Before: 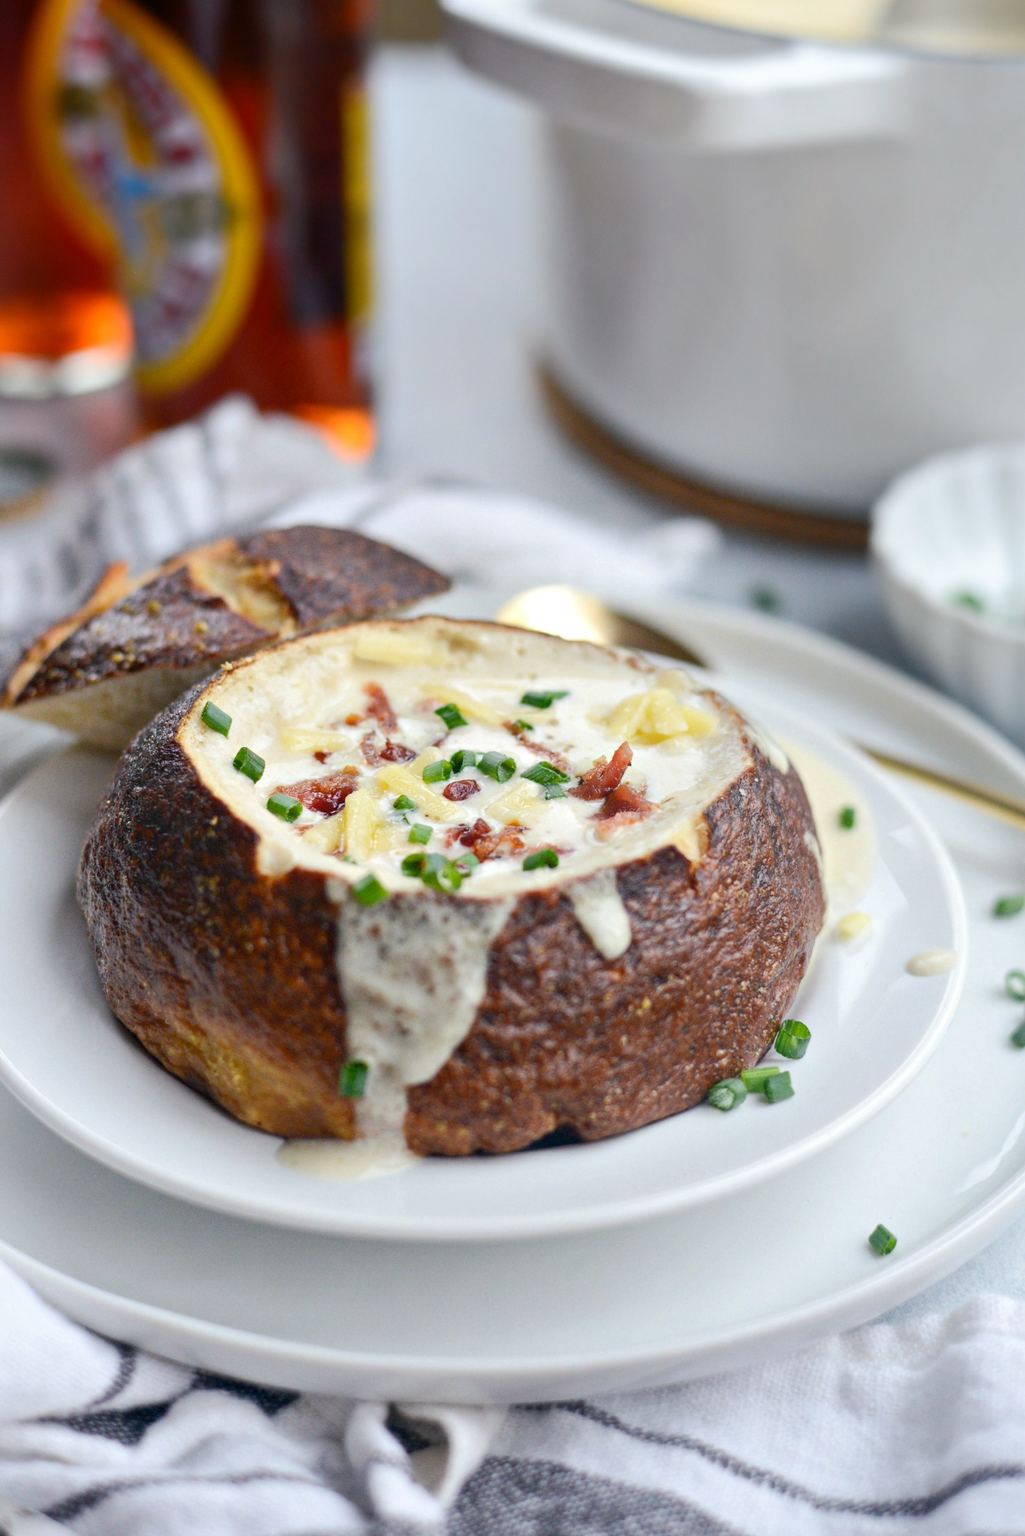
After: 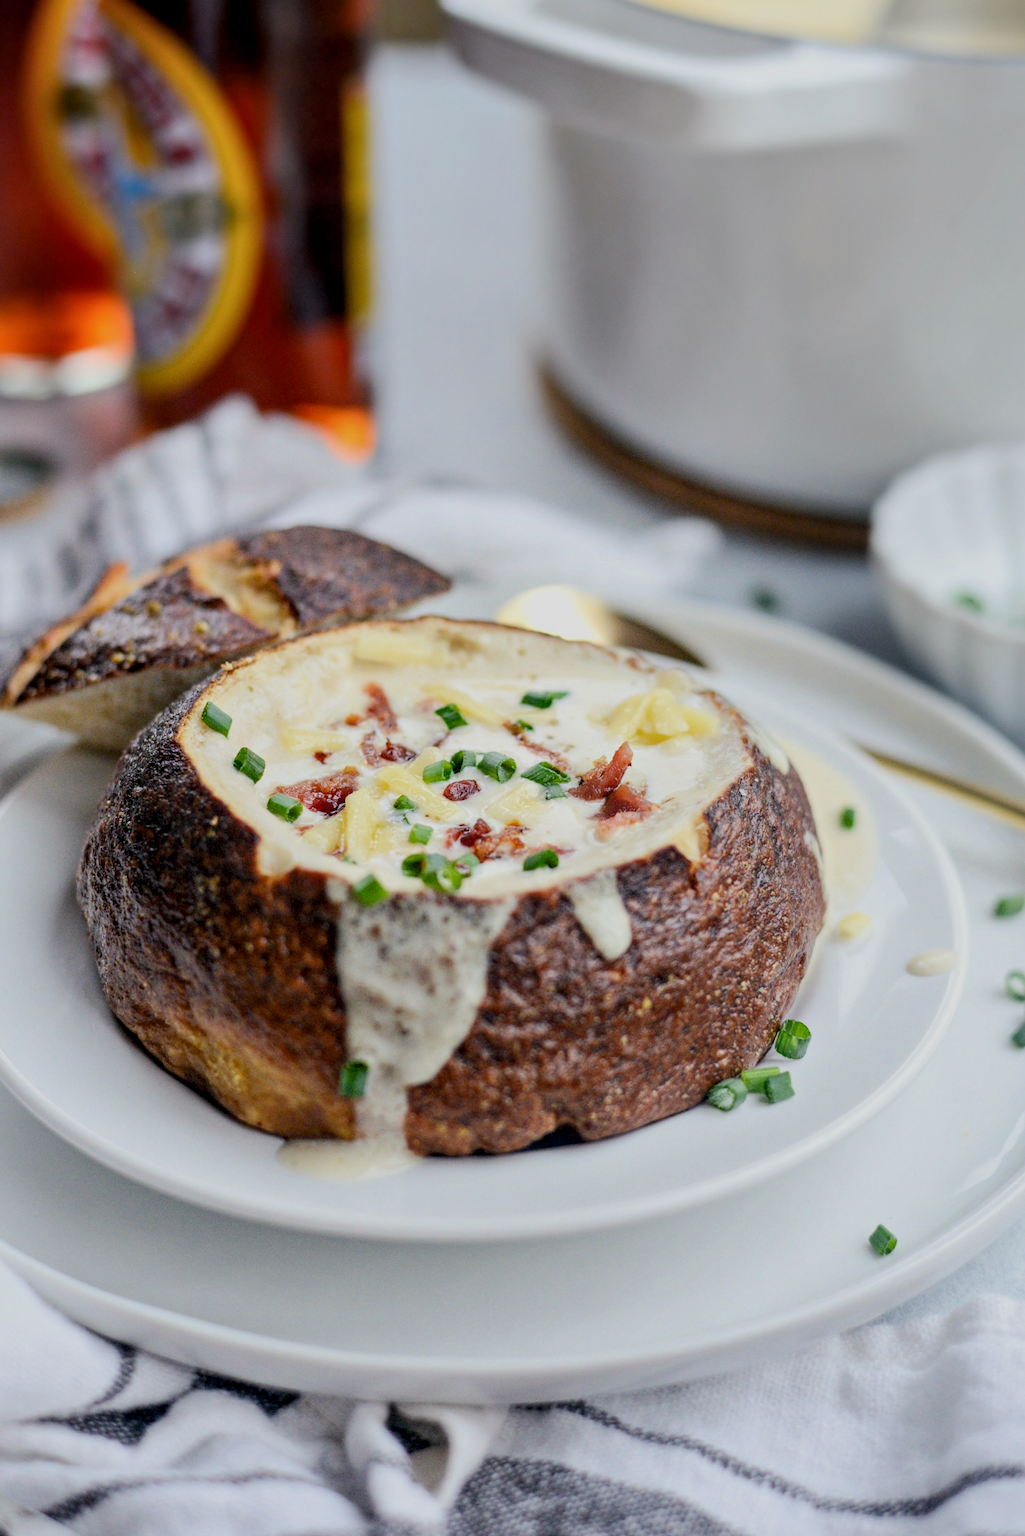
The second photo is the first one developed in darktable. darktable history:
filmic rgb: black relative exposure -7.65 EV, white relative exposure 4.56 EV, hardness 3.61, color science v6 (2022)
local contrast: detail 130%
